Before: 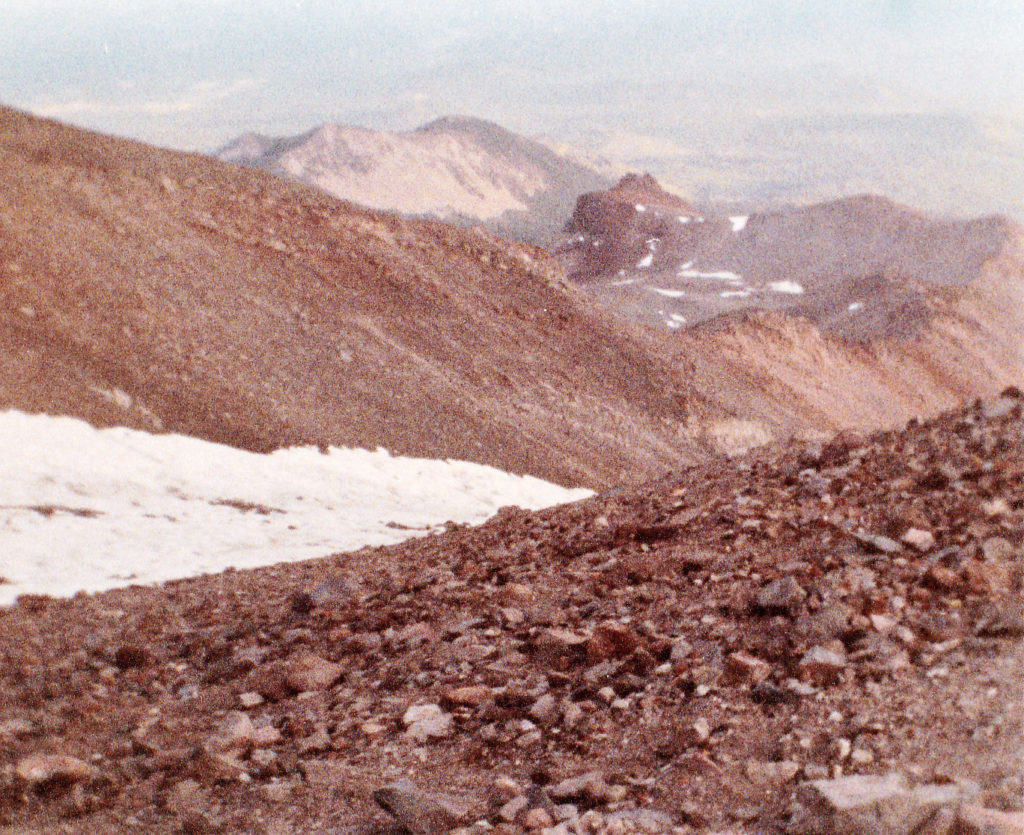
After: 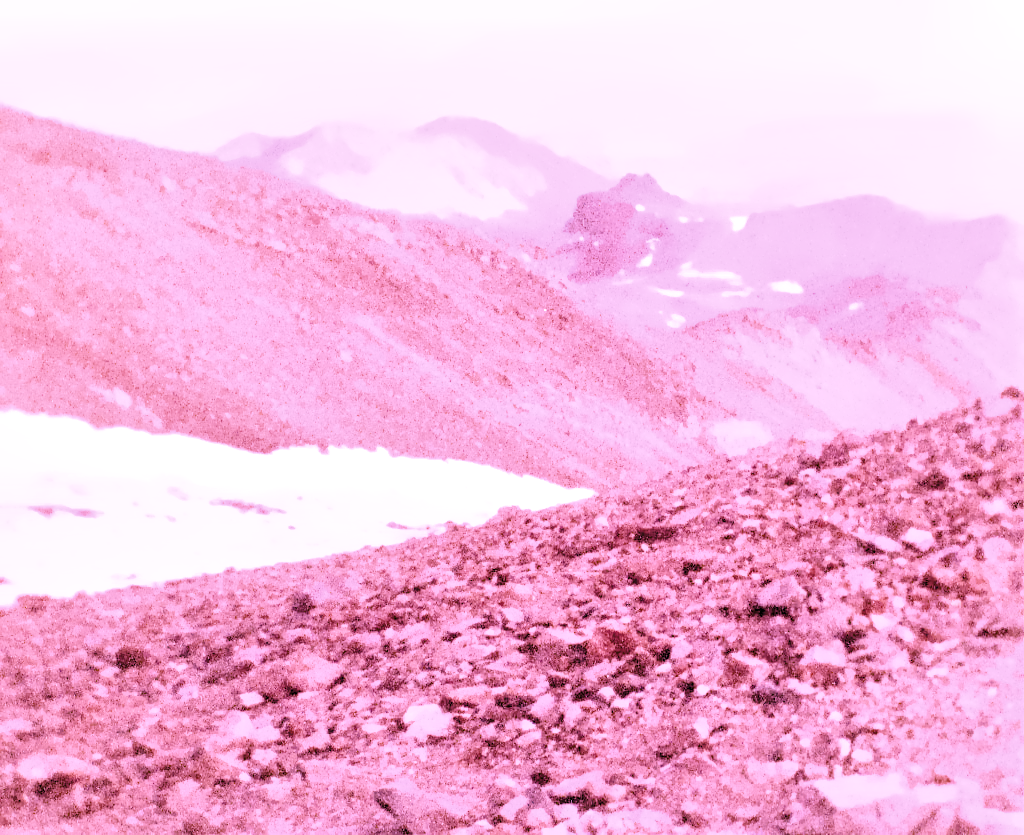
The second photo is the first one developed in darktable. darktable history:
local contrast: mode bilateral grid, contrast 20, coarseness 50, detail 120%, midtone range 0.2
raw chromatic aberrations: on, module defaults
contrast brightness saturation: saturation -0.05
filmic rgb: black relative exposure -7.32 EV, white relative exposure 5.09 EV, hardness 3.2
highlight reconstruction: method reconstruct color, iterations 1, diameter of reconstruction 64 px
hot pixels: on, module defaults
lens correction: scale 1.01, crop 1, focal 100, aperture 2.8, distance 2.69, camera "Canon EOS RP", lens "Canon RF 100mm F2.8 L MACRO IS USM"
levels: mode automatic, black 0.023%, white 99.97%, levels [0.062, 0.494, 0.925]
white balance: red 1.803, blue 1.886
tone equalizer: -7 EV 0.15 EV, -6 EV 0.6 EV, -5 EV 1.15 EV, -4 EV 1.33 EV, -3 EV 1.15 EV, -2 EV 0.6 EV, -1 EV 0.15 EV, mask exposure compensation -0.5 EV
velvia: strength 15% | blend: blend mode lighten, opacity 100%; mask: uniform (no mask)
color balance rgb: perceptual saturation grading › global saturation 40%, global vibrance 15%
exposure: black level correction 0.001, exposure 0.5 EV, compensate exposure bias true, compensate highlight preservation false
denoise (profiled): preserve shadows 1.52, scattering 0.002, a [-1, 0, 0], compensate highlight preservation false
haze removal: compatibility mode true, adaptive false
